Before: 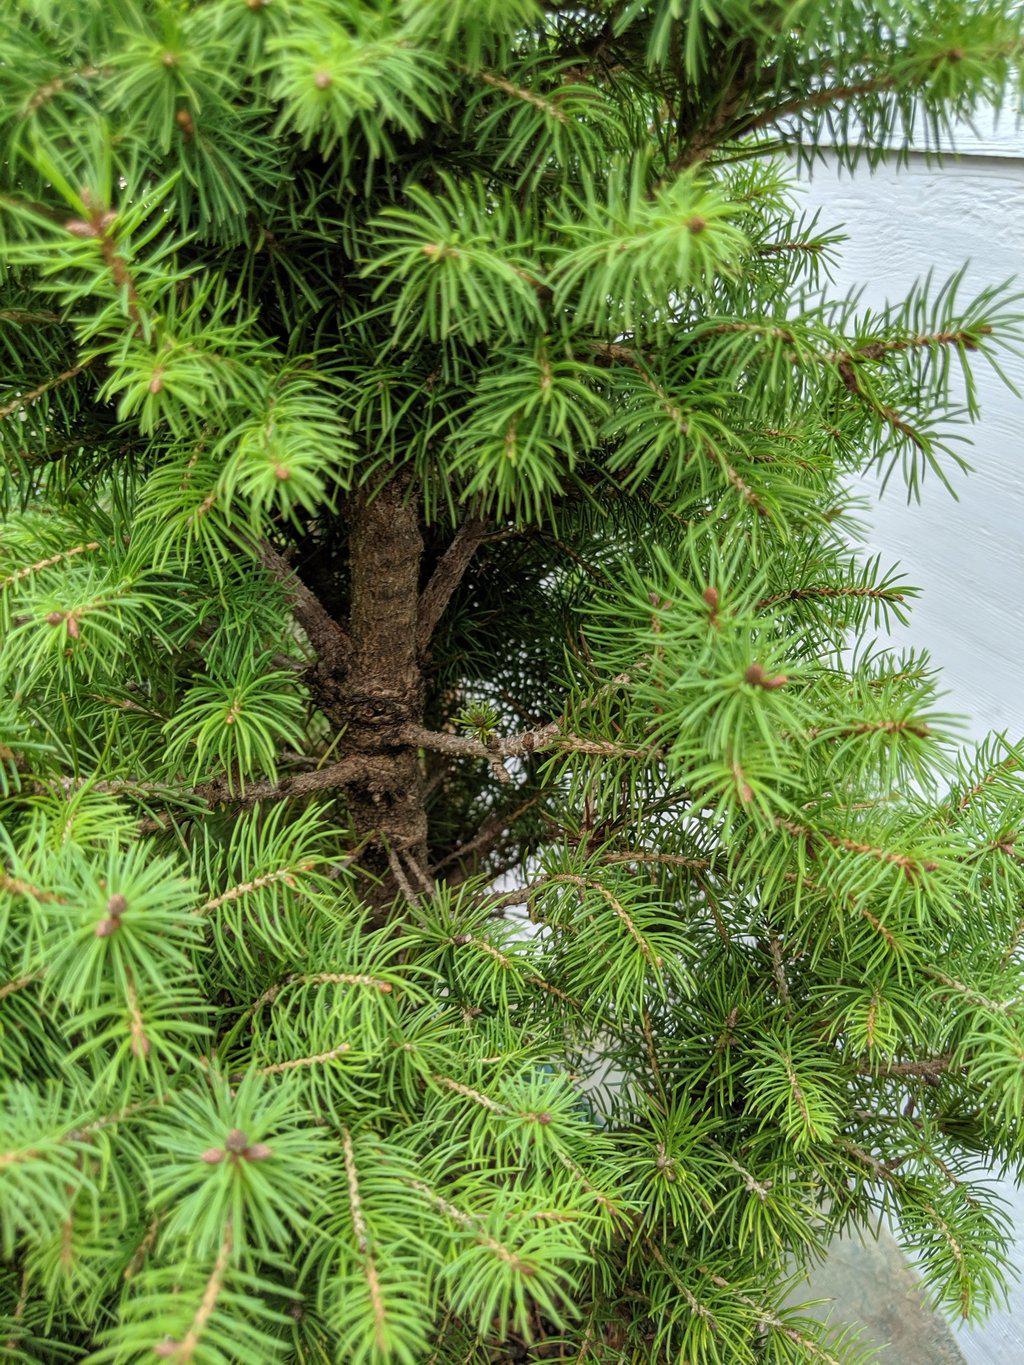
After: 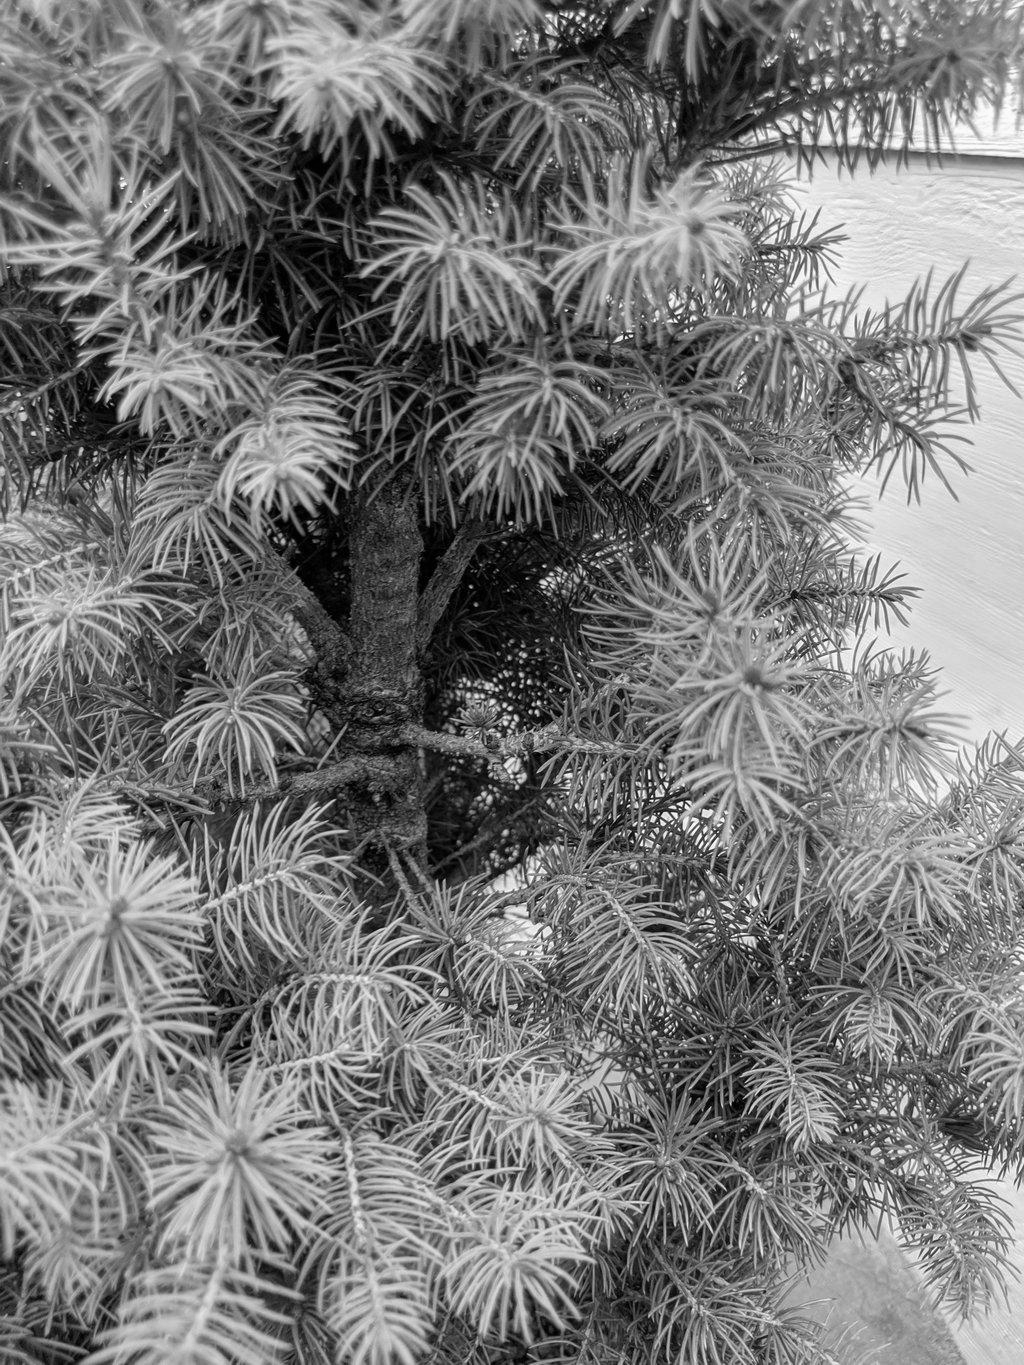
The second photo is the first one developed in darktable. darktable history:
velvia: on, module defaults
monochrome: on, module defaults
